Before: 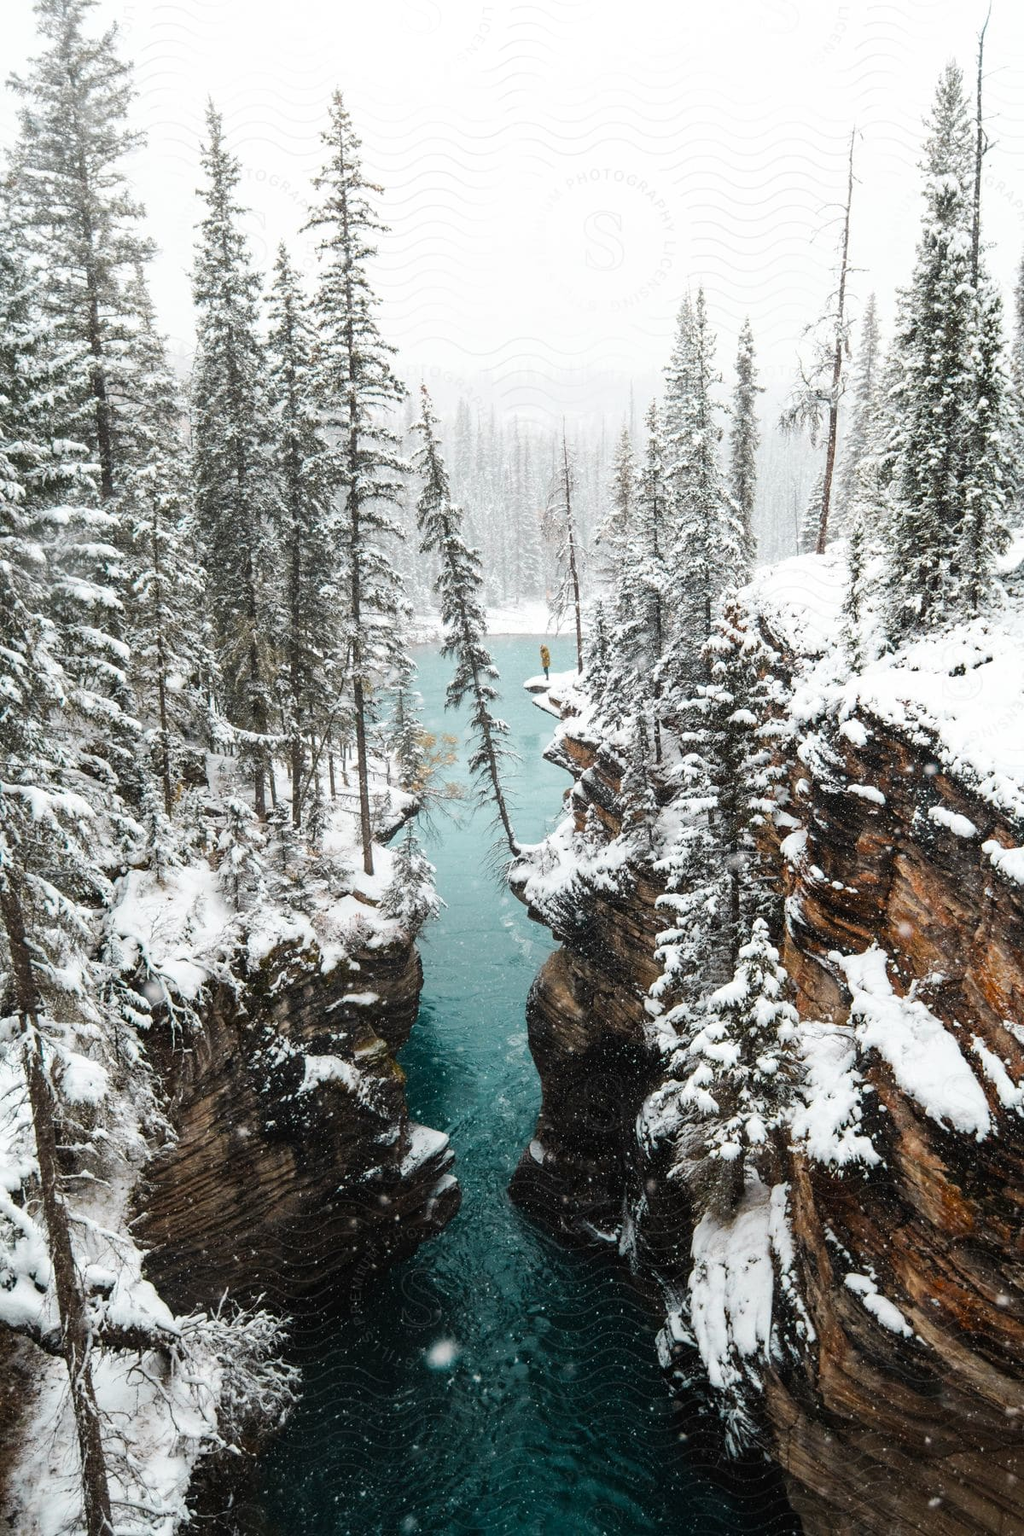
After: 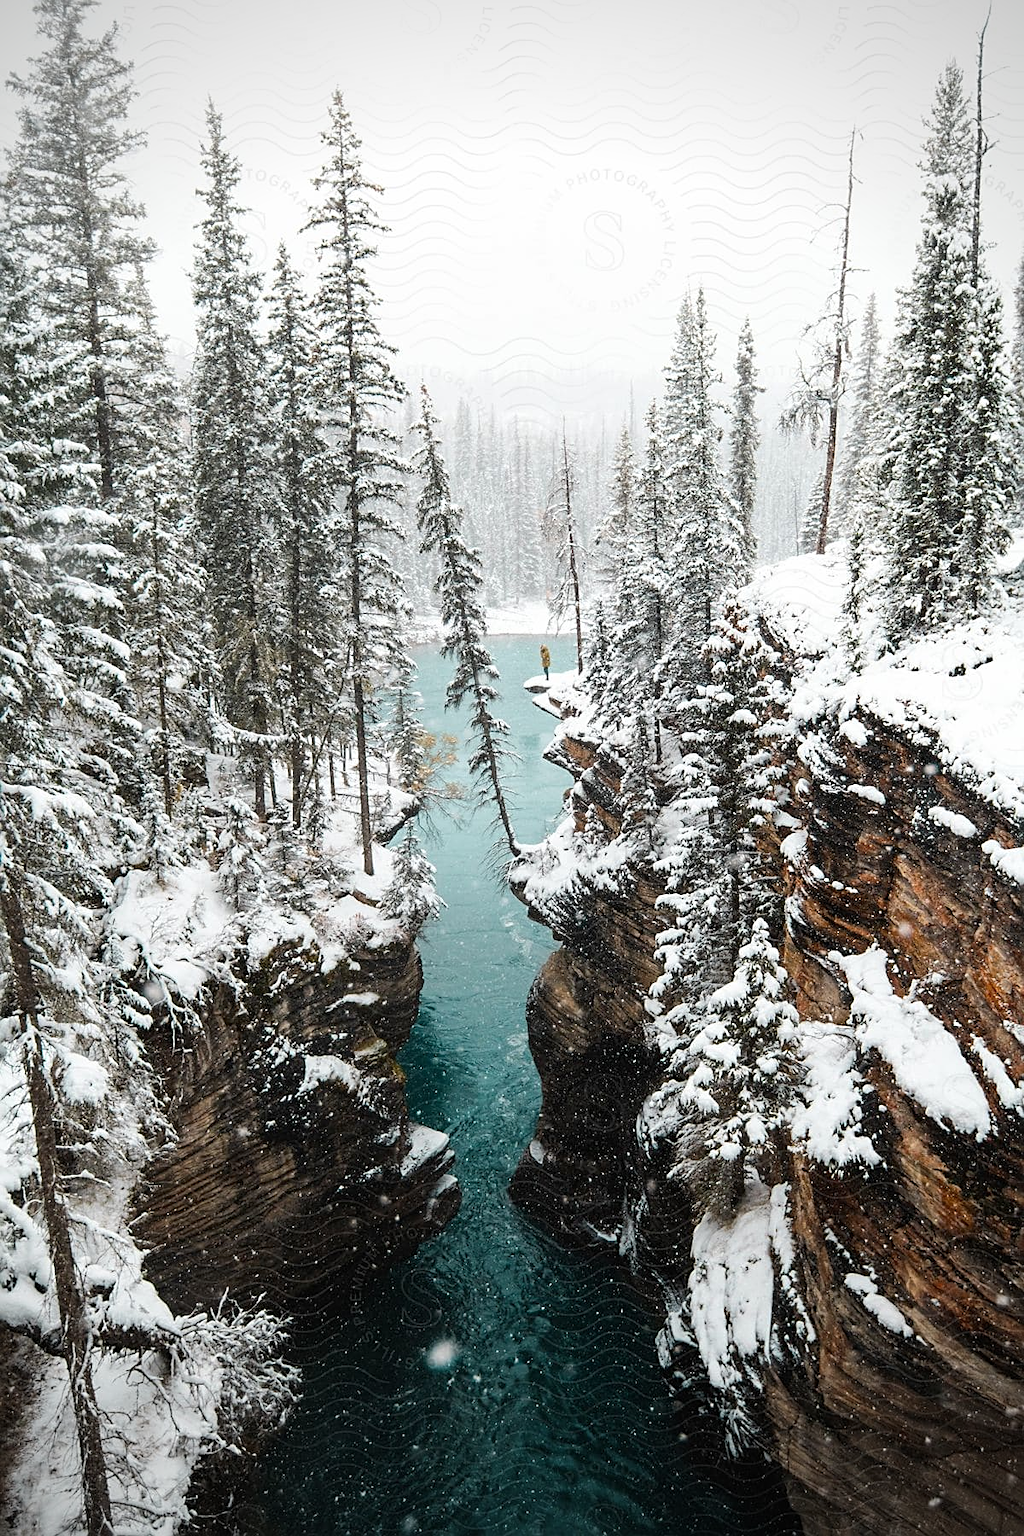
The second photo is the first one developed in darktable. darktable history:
vignetting: on, module defaults
sharpen: on, module defaults
